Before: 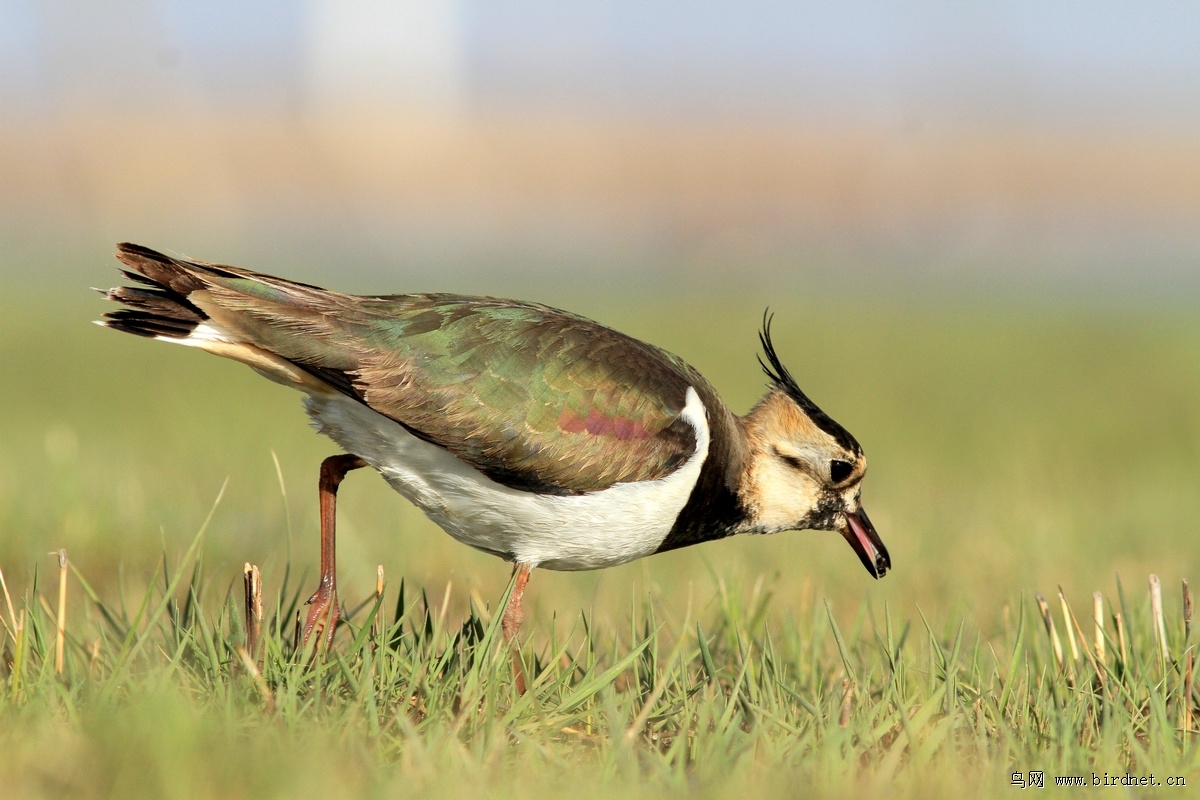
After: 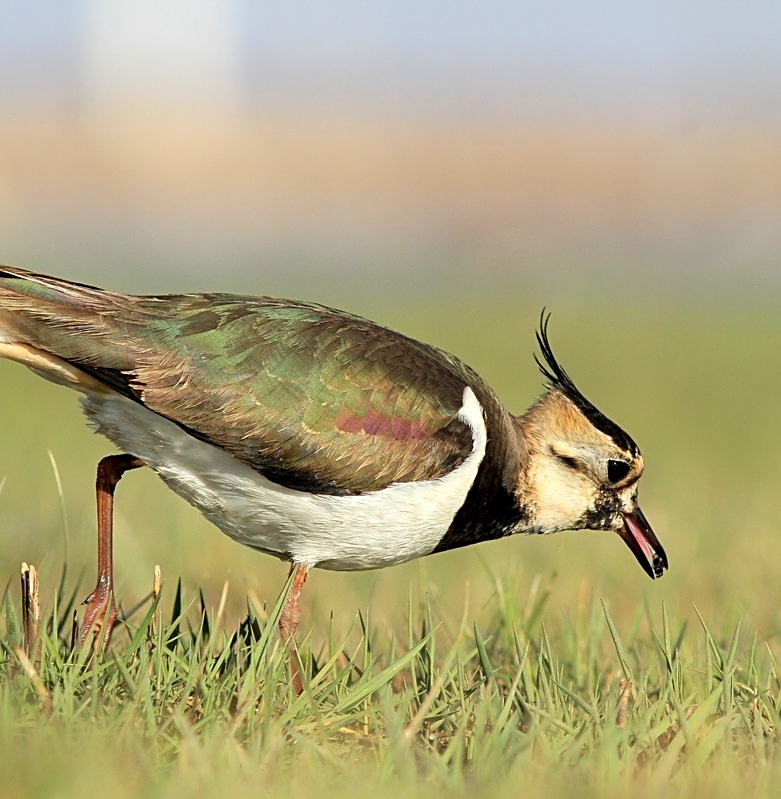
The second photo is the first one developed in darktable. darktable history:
sharpen: on, module defaults
crop and rotate: left 18.629%, right 16.262%
